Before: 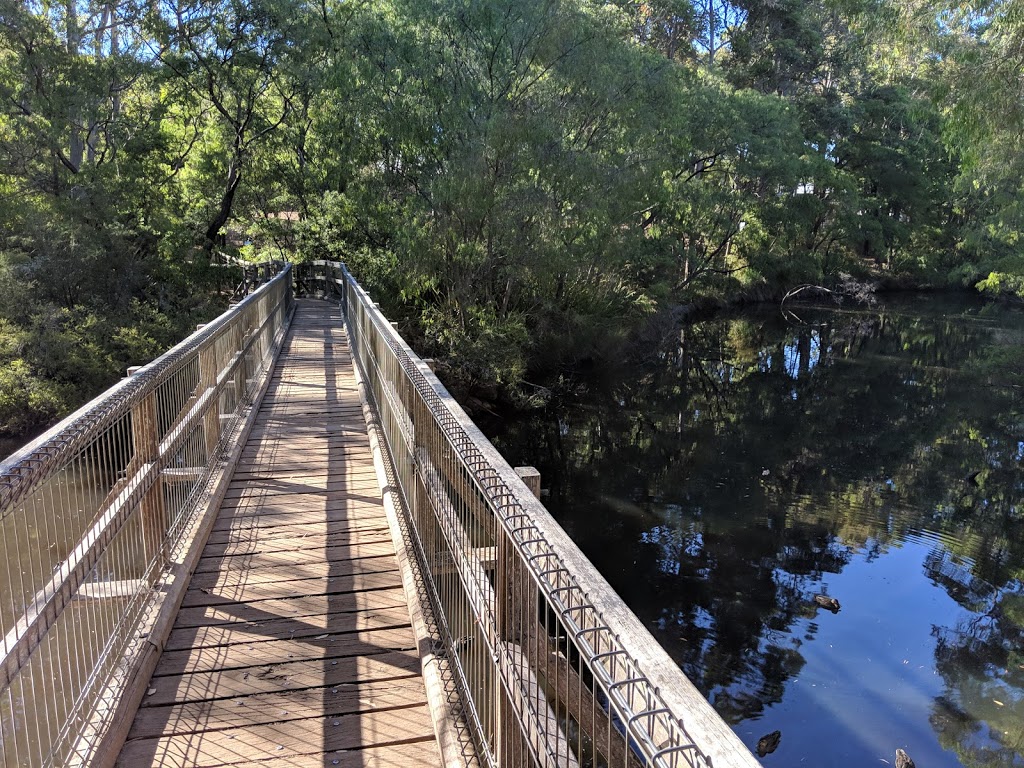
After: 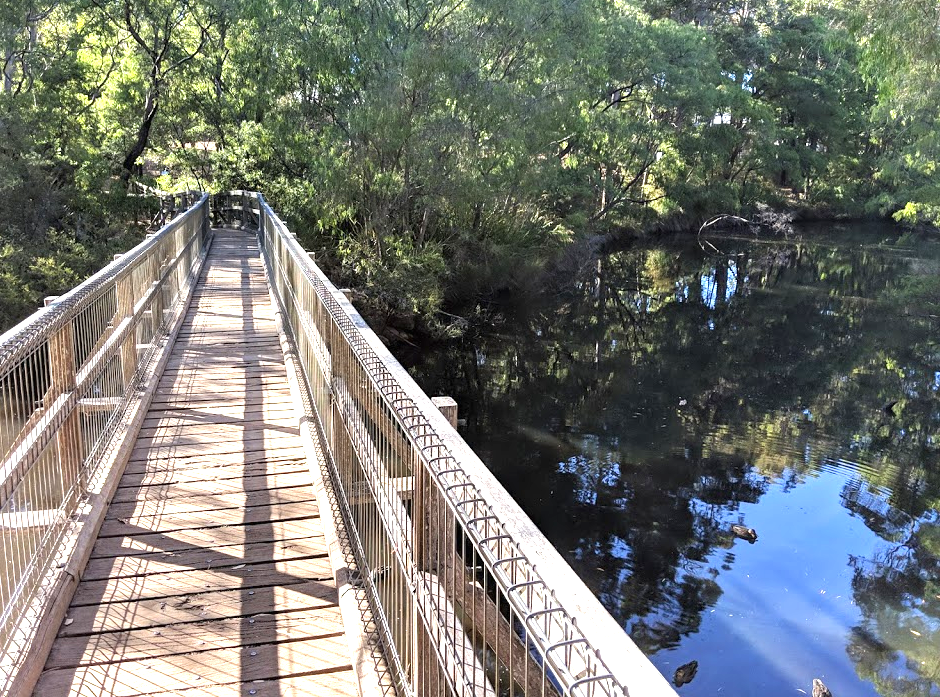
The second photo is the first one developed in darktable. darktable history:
crop and rotate: left 8.11%, top 9.169%
exposure: black level correction 0, exposure 1.103 EV, compensate highlight preservation false
